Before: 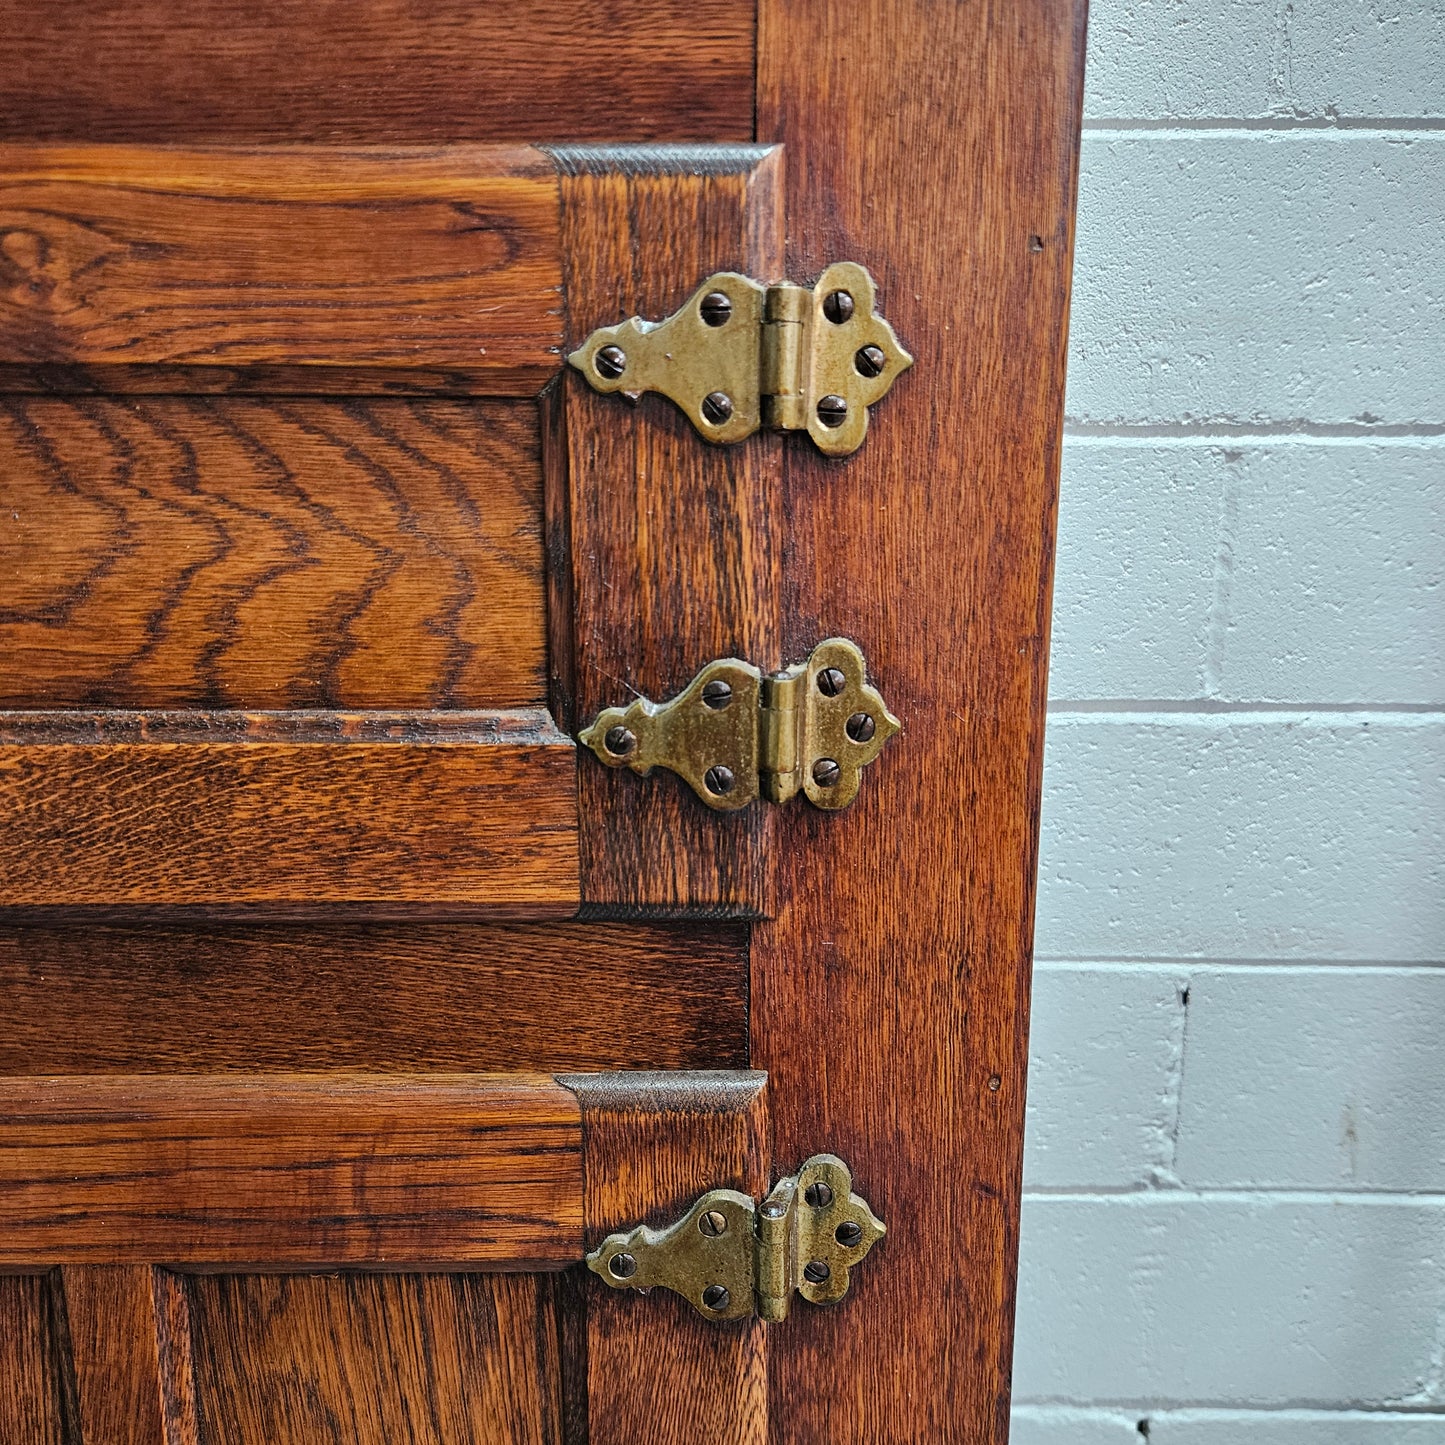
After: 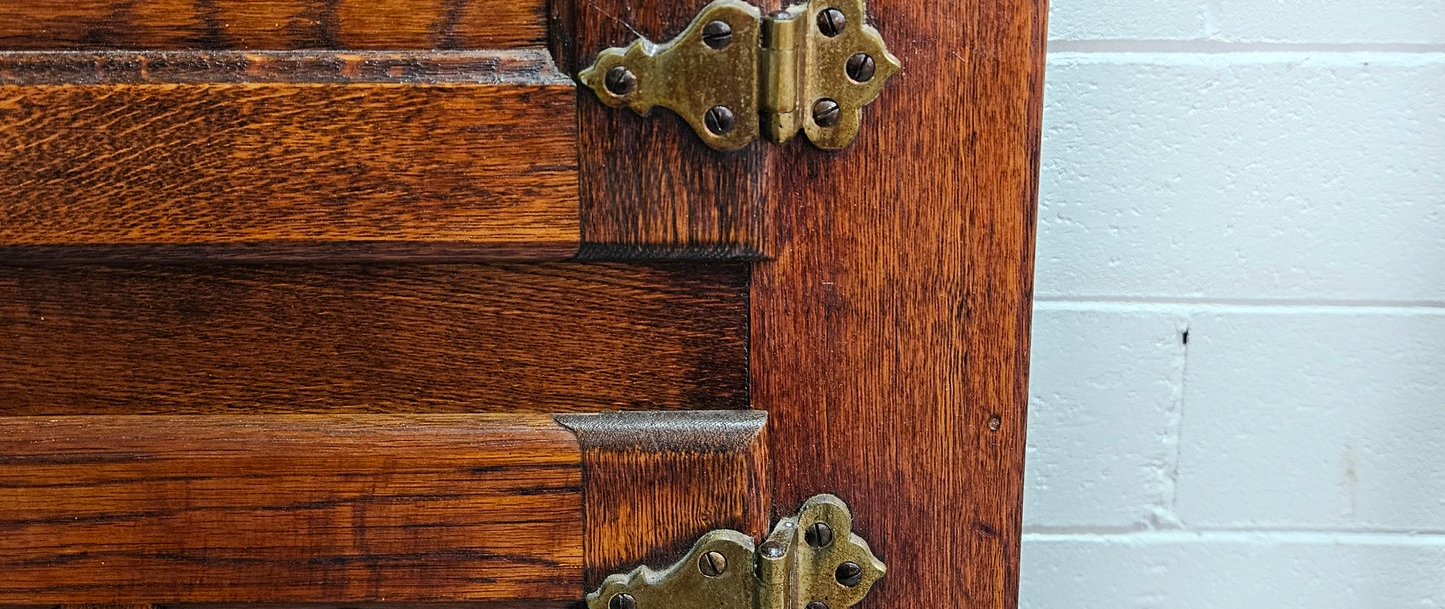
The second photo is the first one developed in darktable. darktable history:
crop: top 45.681%, bottom 12.121%
shadows and highlights: shadows -54.09, highlights 85.77, soften with gaussian
